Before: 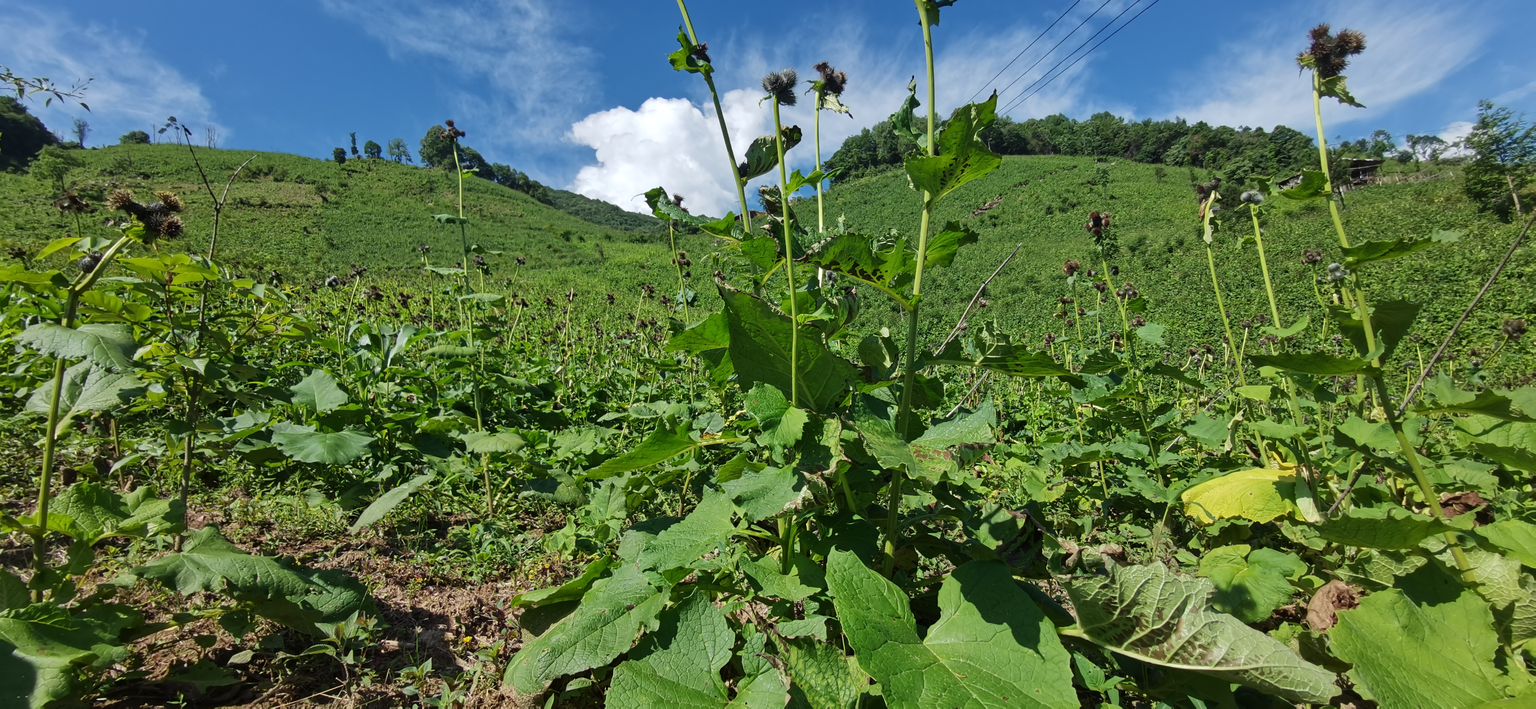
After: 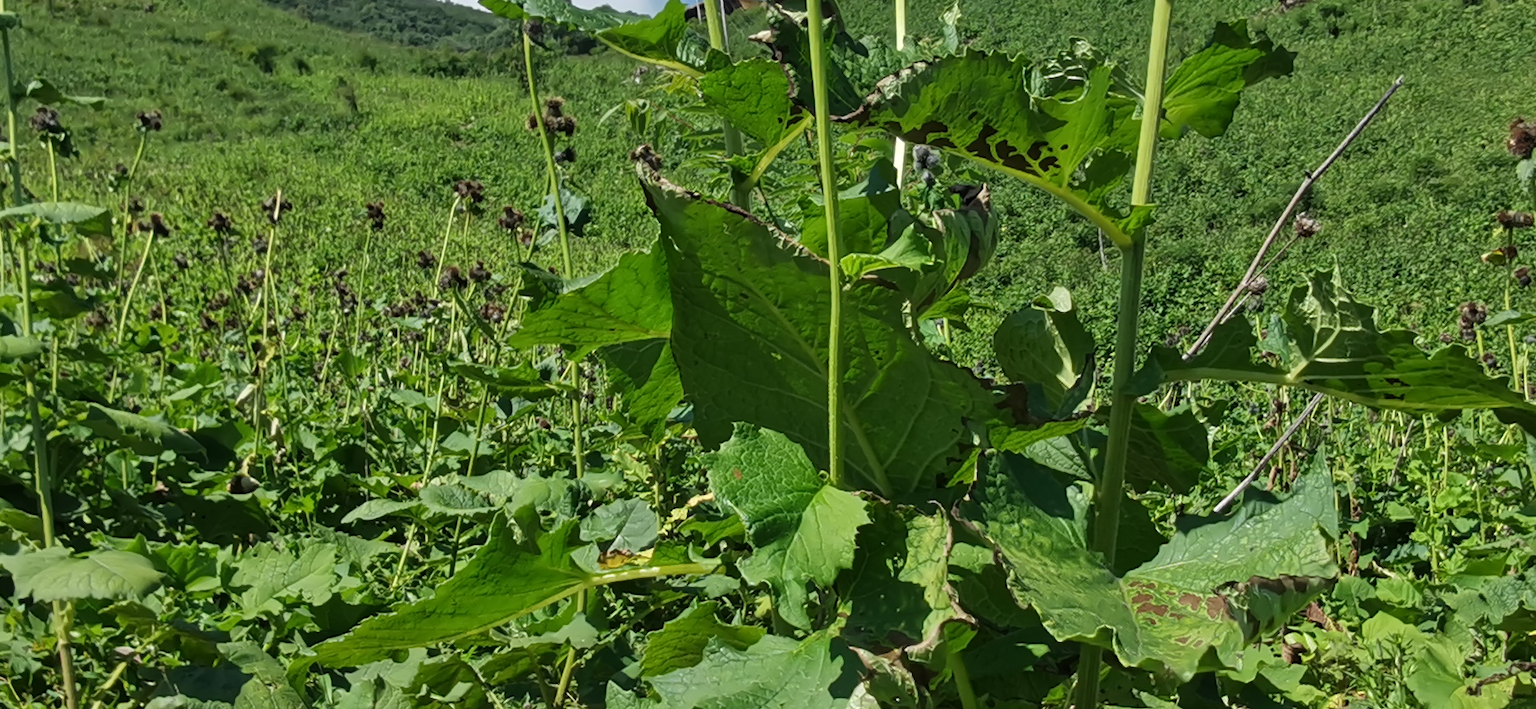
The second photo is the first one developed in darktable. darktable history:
crop: left 30%, top 30%, right 30%, bottom 30%
